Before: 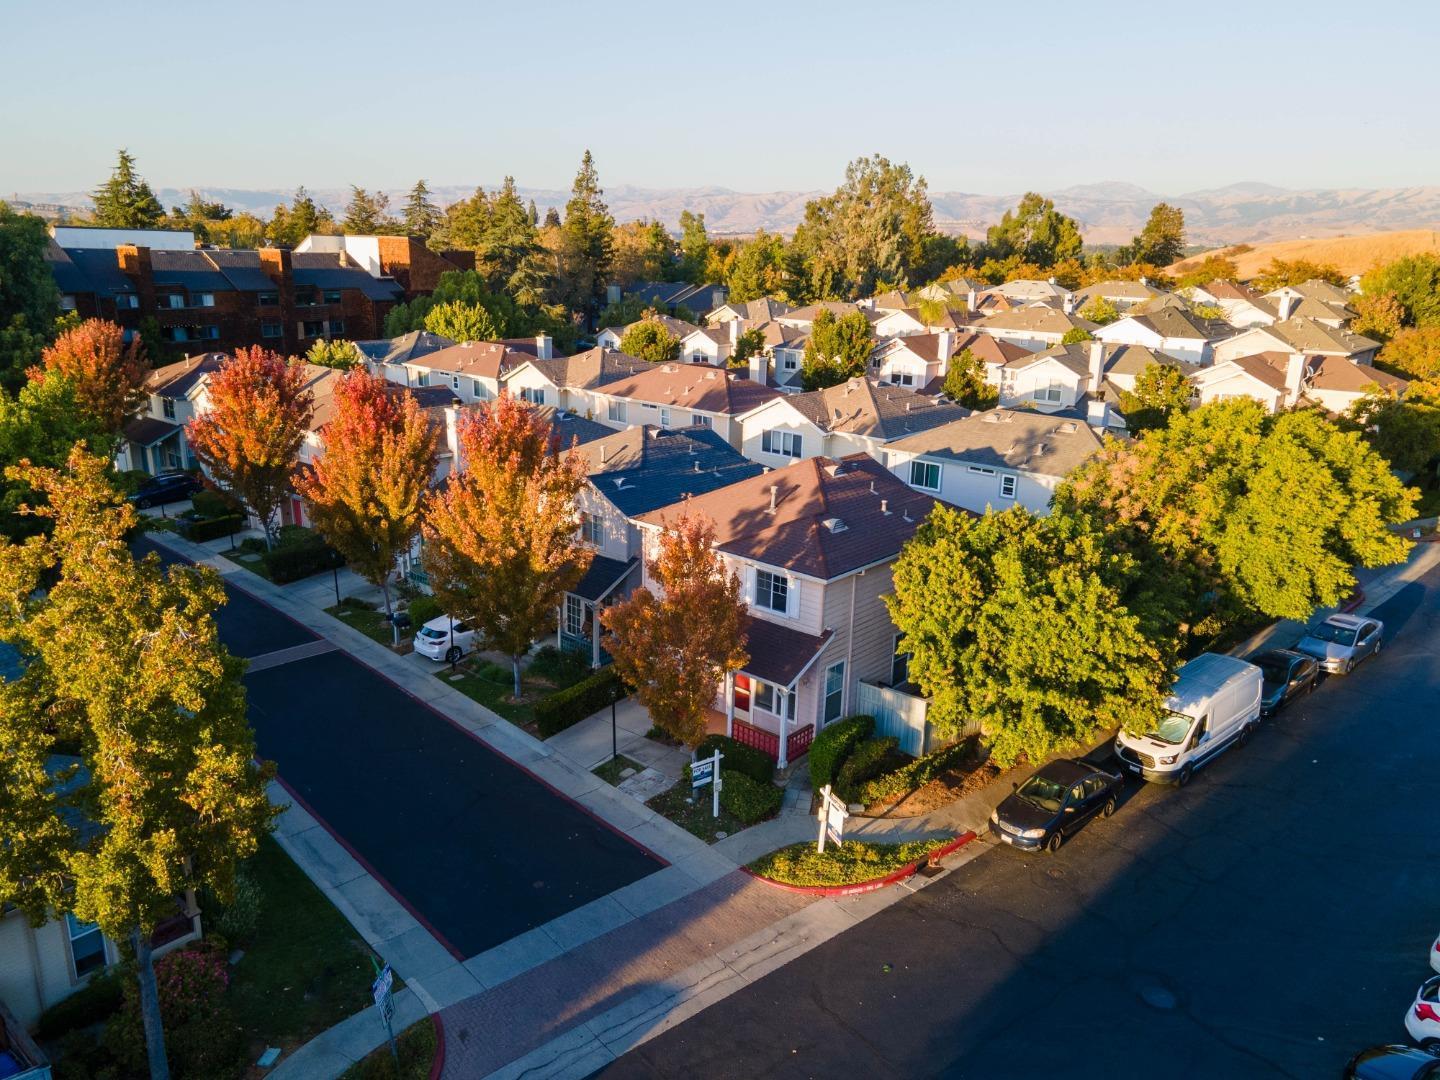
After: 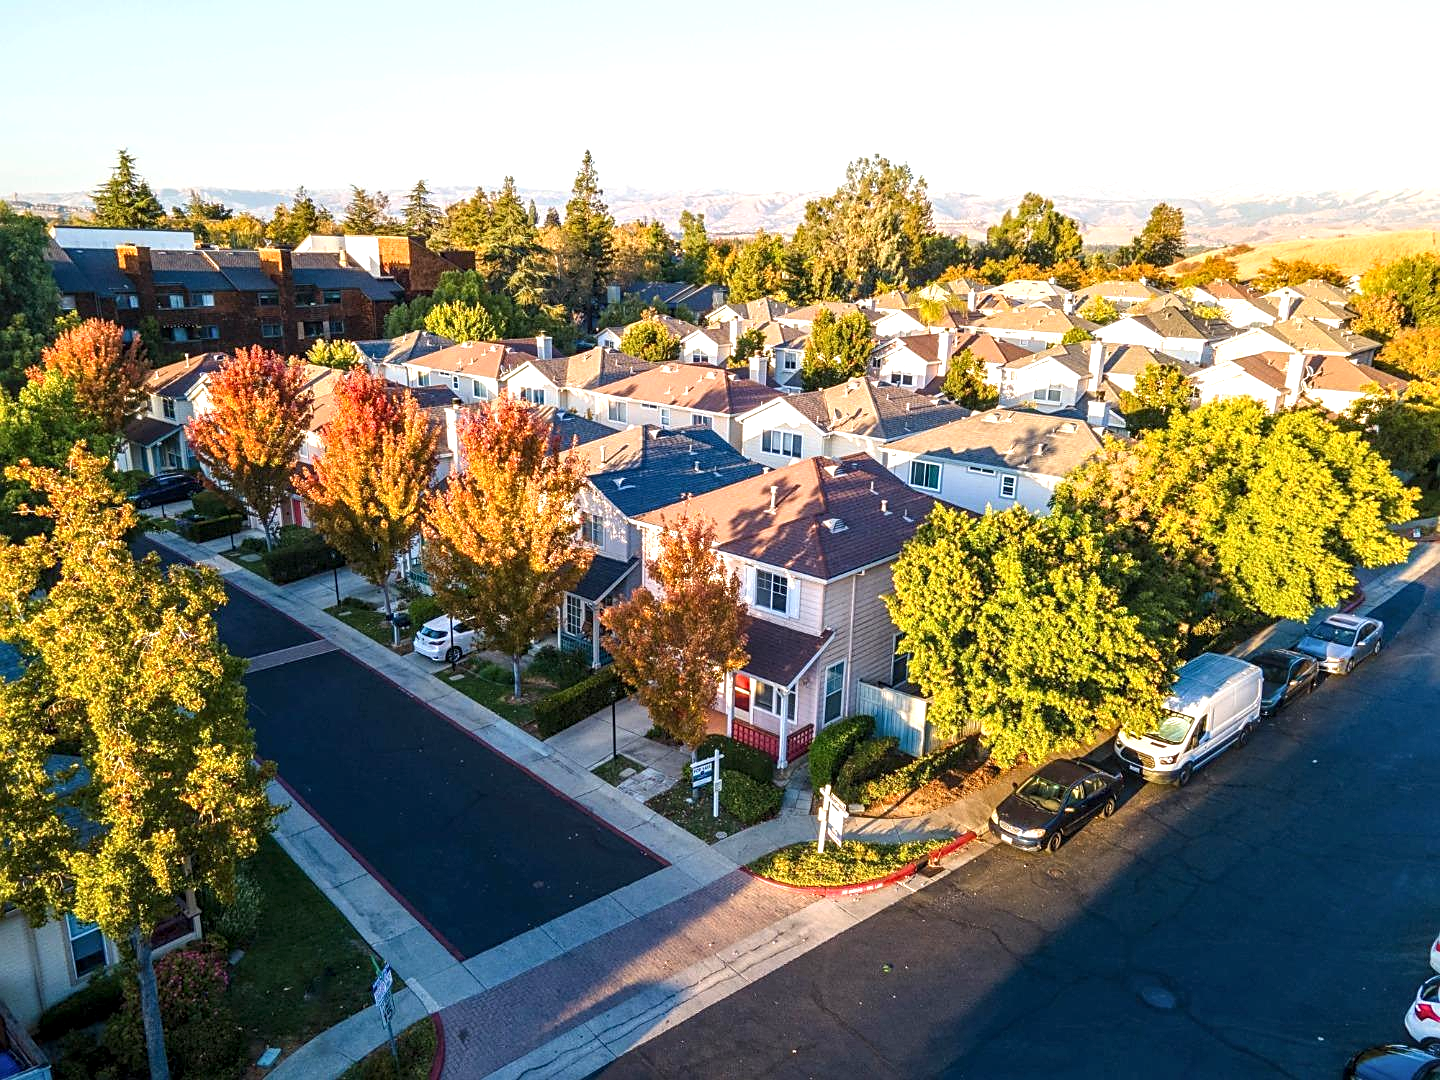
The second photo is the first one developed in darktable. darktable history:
exposure: black level correction 0, exposure 0.7 EV, compensate exposure bias true, compensate highlight preservation false
sharpen: on, module defaults
rotate and perspective: automatic cropping original format, crop left 0, crop top 0
local contrast: detail 130%
